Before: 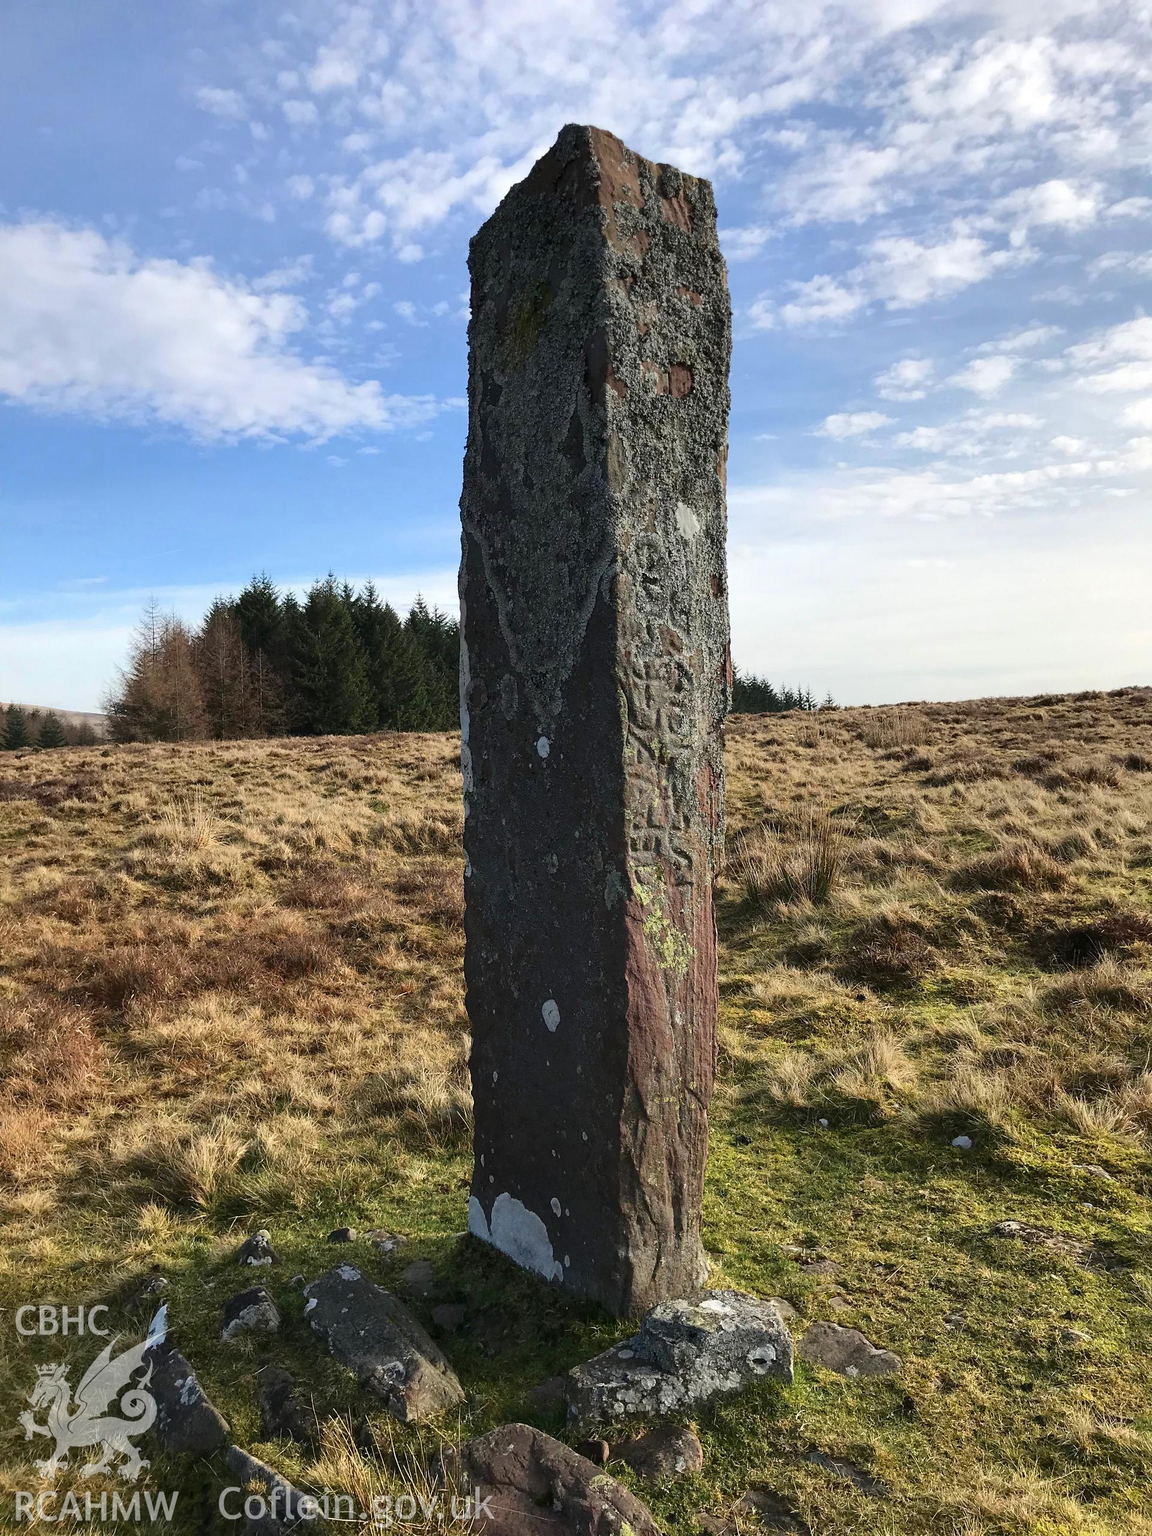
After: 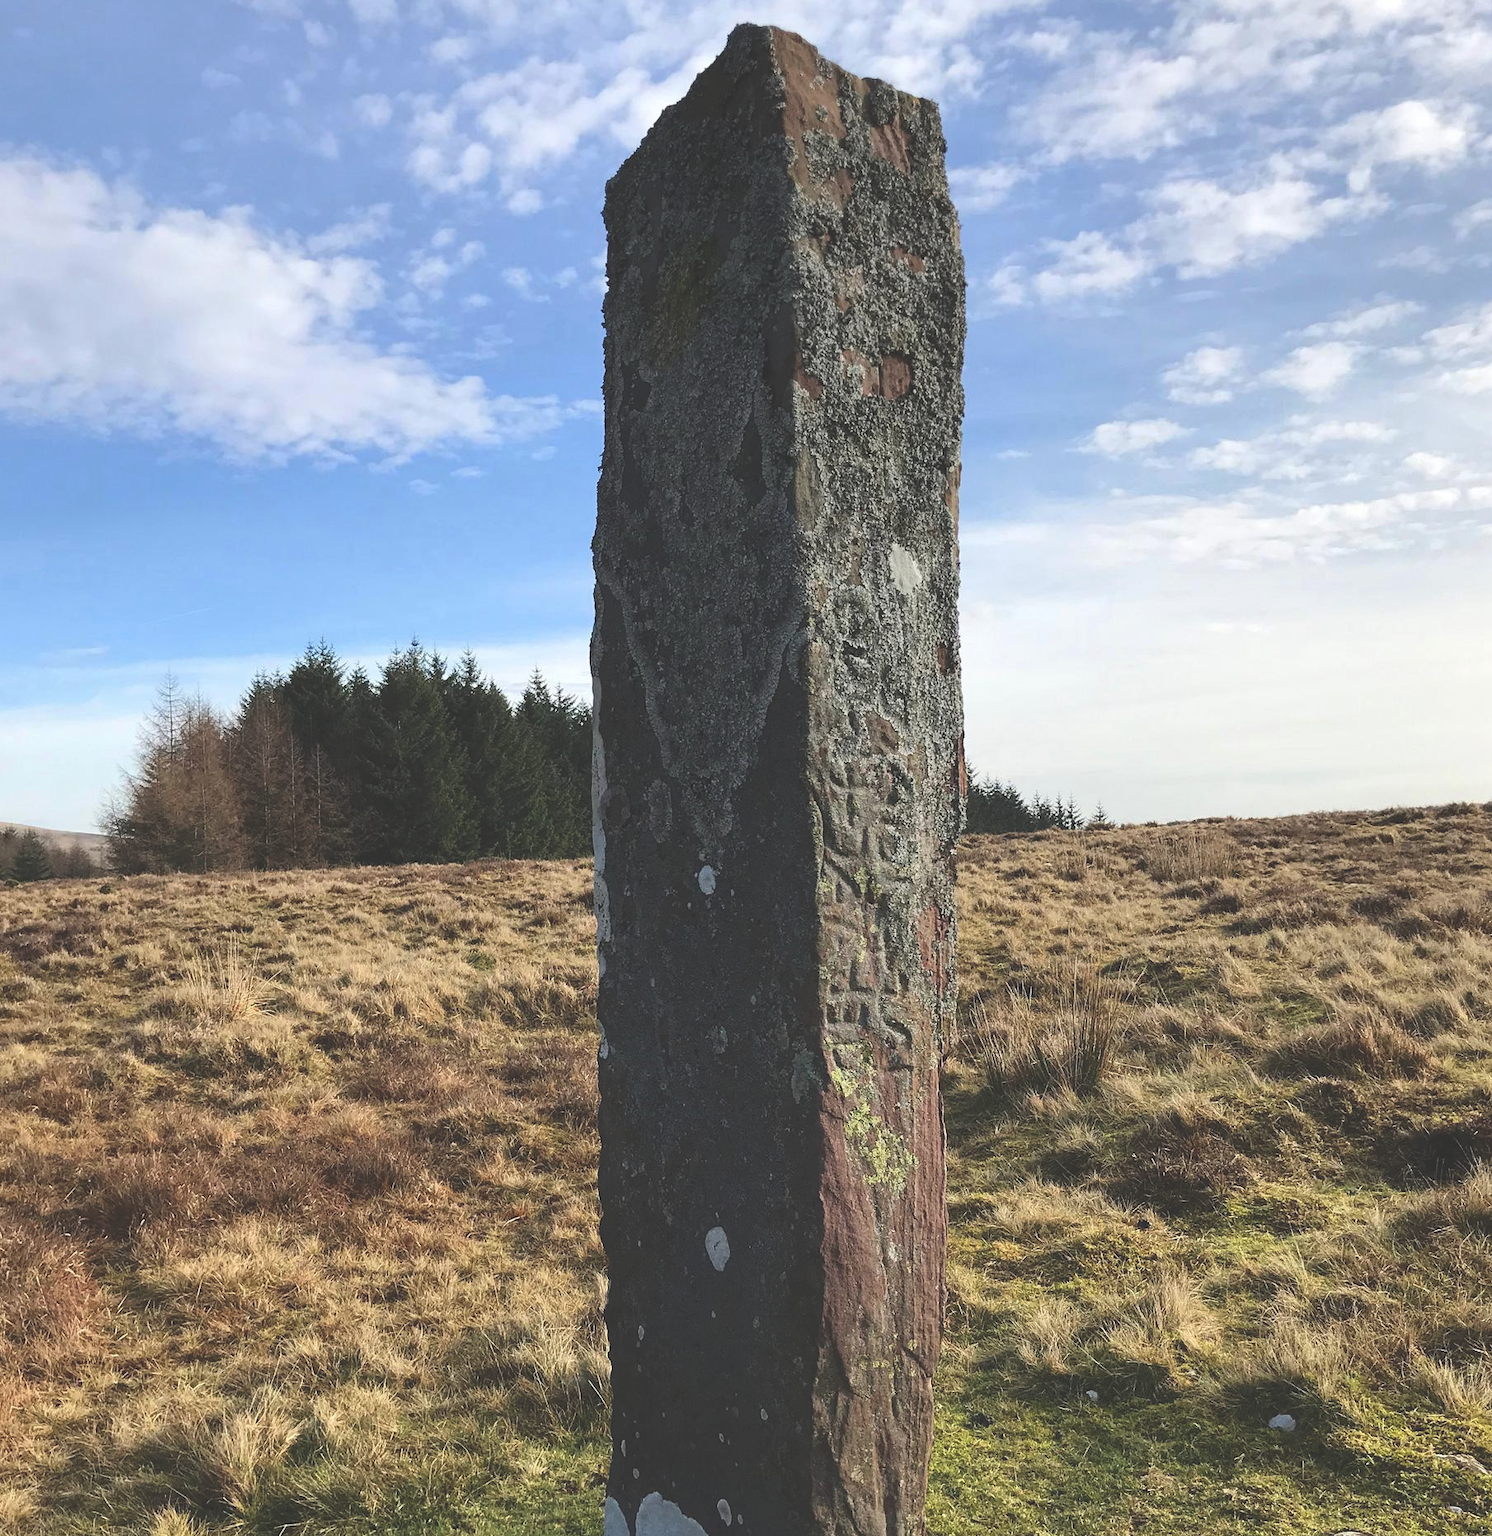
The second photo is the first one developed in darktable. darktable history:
exposure: black level correction -0.028, compensate highlight preservation false
color calibration: illuminant same as pipeline (D50), adaptation none (bypass), x 0.331, y 0.333, temperature 5005.78 K
crop: left 2.524%, top 6.983%, right 3.175%, bottom 20.227%
